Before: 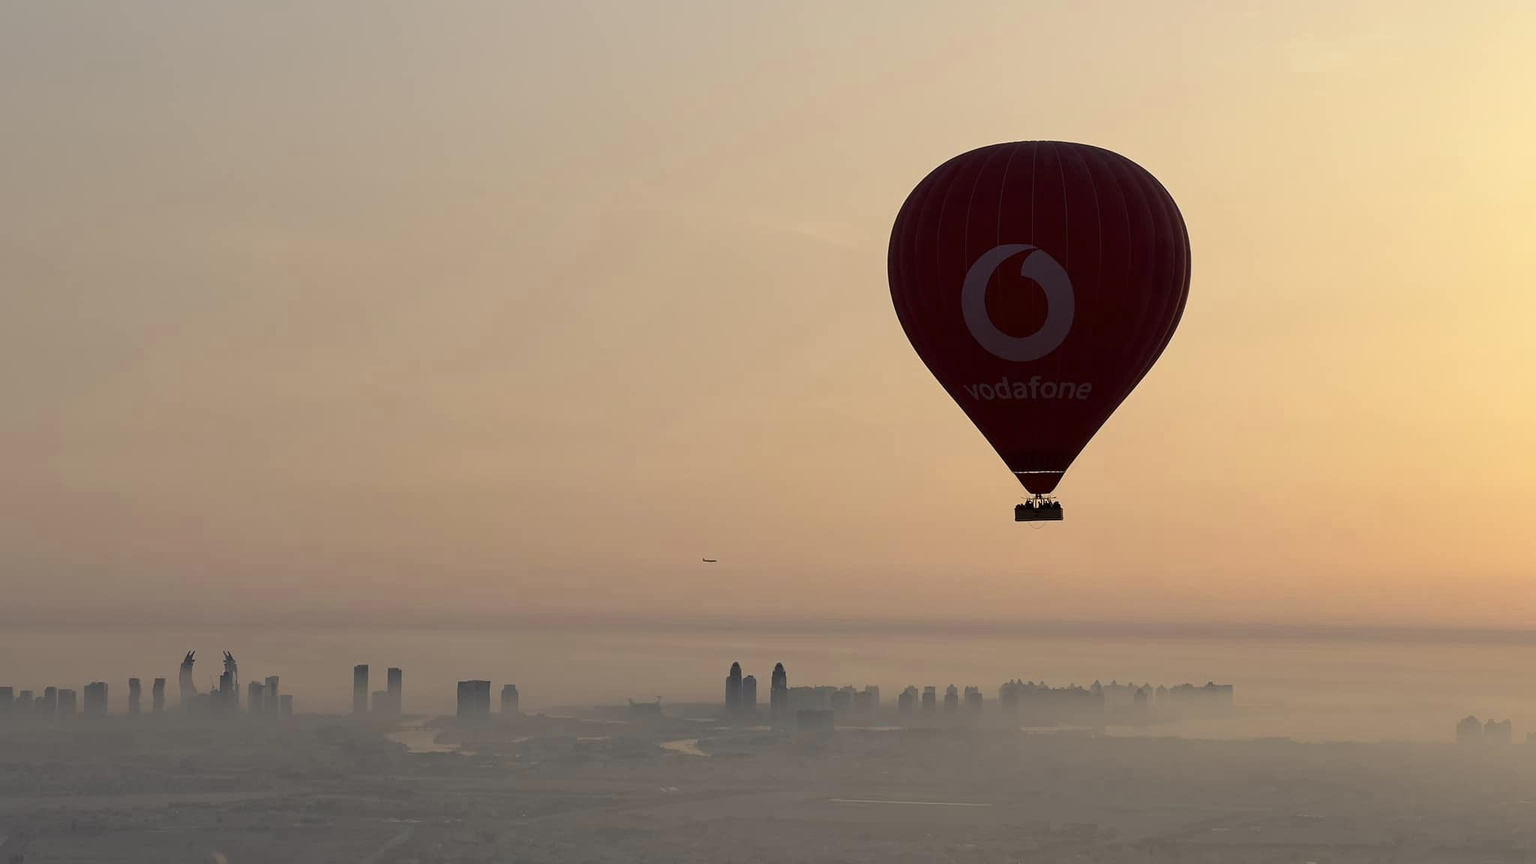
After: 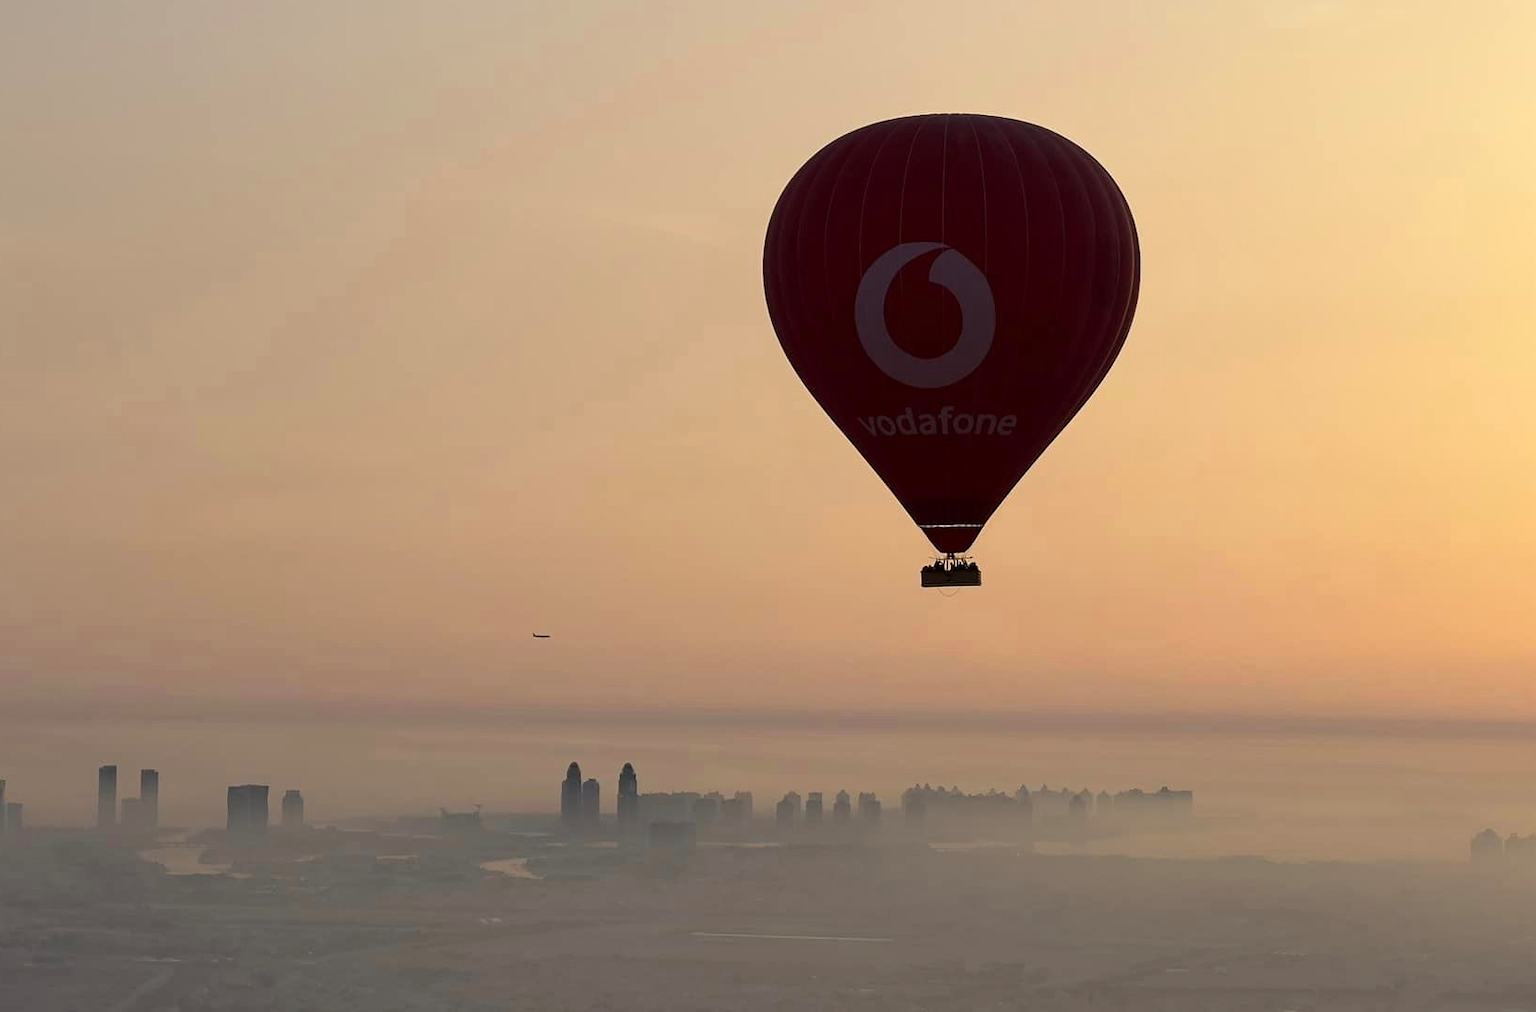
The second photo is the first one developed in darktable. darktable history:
tone equalizer: on, module defaults
crop and rotate: left 17.878%, top 5.766%, right 1.722%
